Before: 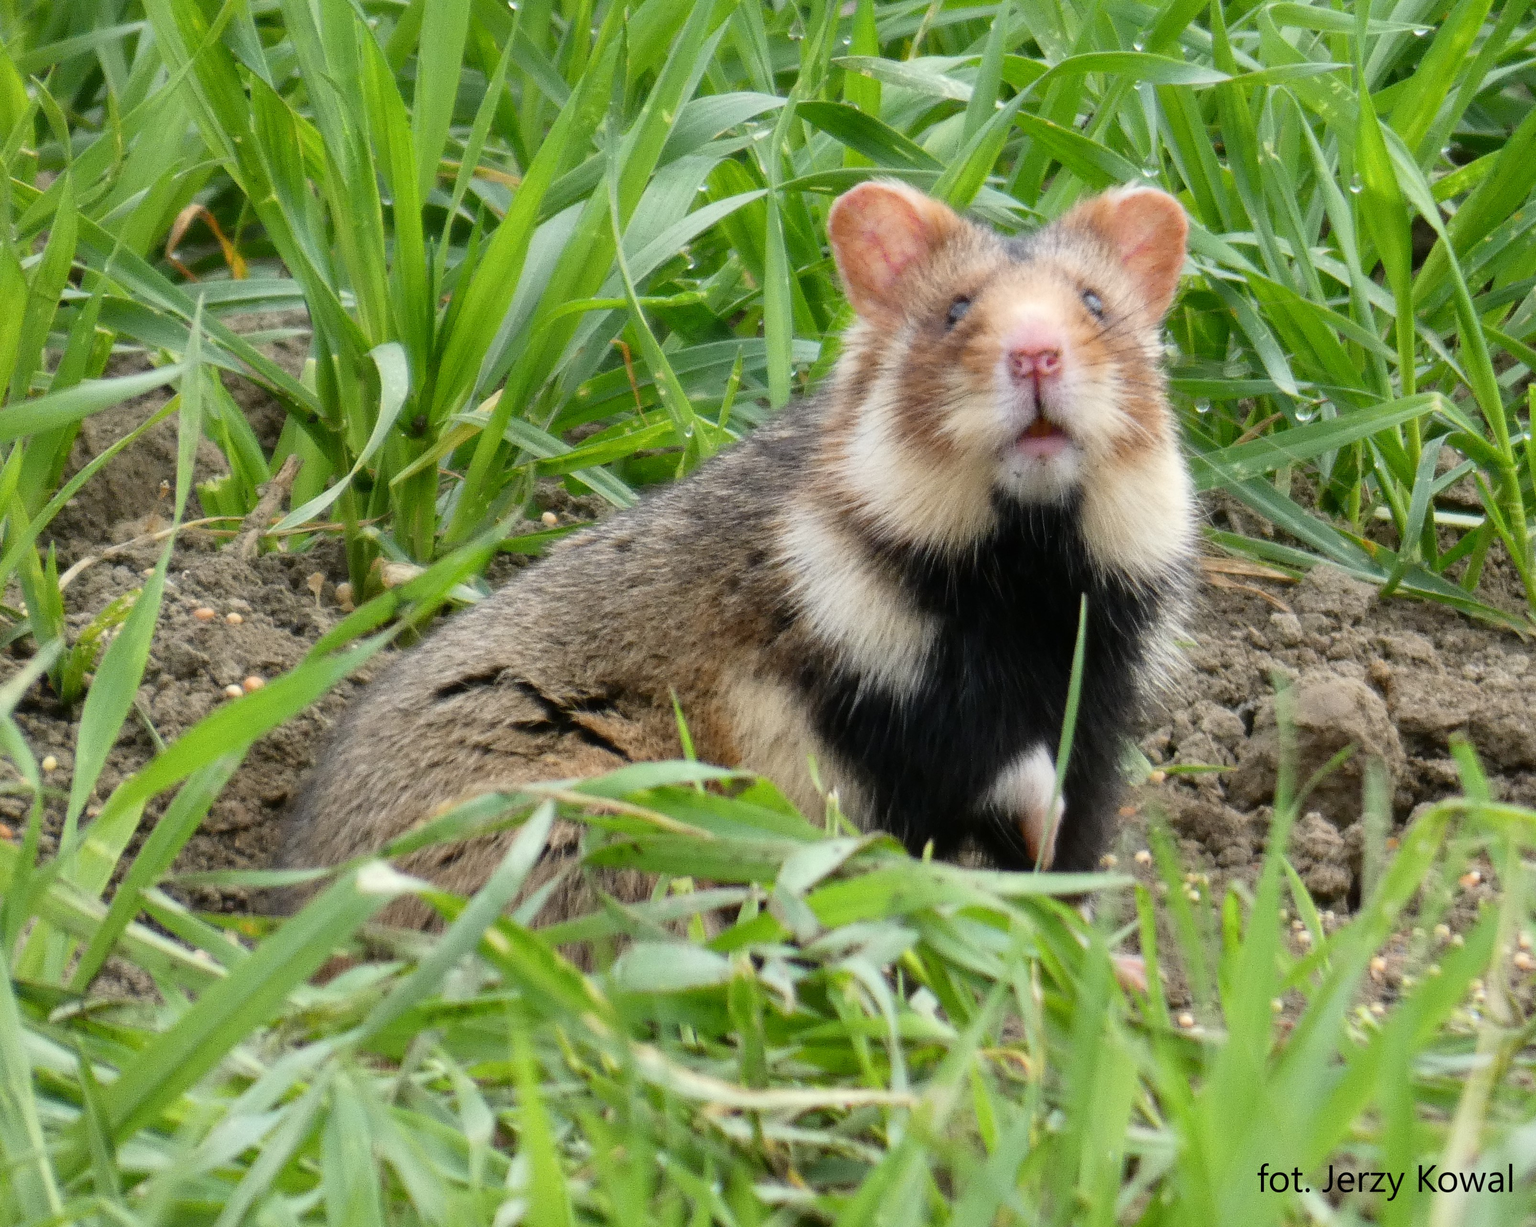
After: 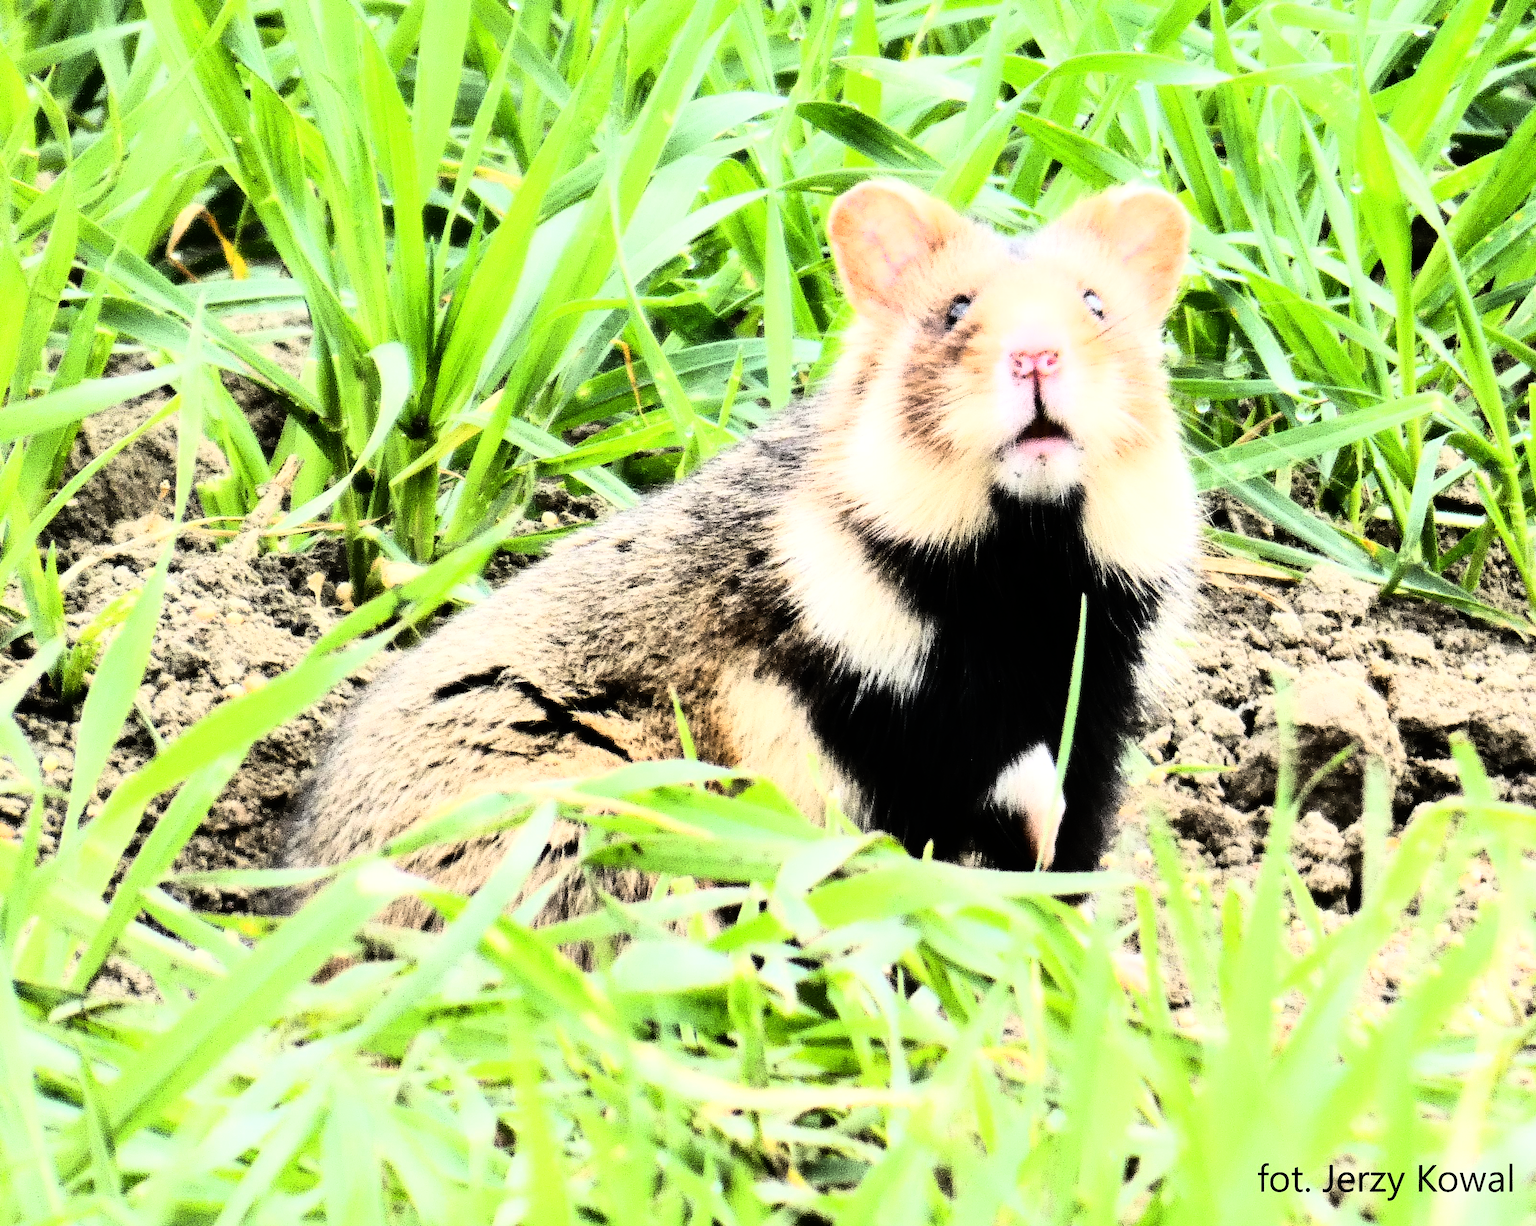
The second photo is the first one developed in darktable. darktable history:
rgb curve: curves: ch0 [(0, 0) (0.21, 0.15) (0.24, 0.21) (0.5, 0.75) (0.75, 0.96) (0.89, 0.99) (1, 1)]; ch1 [(0, 0.02) (0.21, 0.13) (0.25, 0.2) (0.5, 0.67) (0.75, 0.9) (0.89, 0.97) (1, 1)]; ch2 [(0, 0.02) (0.21, 0.13) (0.25, 0.2) (0.5, 0.67) (0.75, 0.9) (0.89, 0.97) (1, 1)], compensate middle gray true
tone equalizer: -8 EV -1.08 EV, -7 EV -1.01 EV, -6 EV -0.867 EV, -5 EV -0.578 EV, -3 EV 0.578 EV, -2 EV 0.867 EV, -1 EV 1.01 EV, +0 EV 1.08 EV, edges refinement/feathering 500, mask exposure compensation -1.57 EV, preserve details no
